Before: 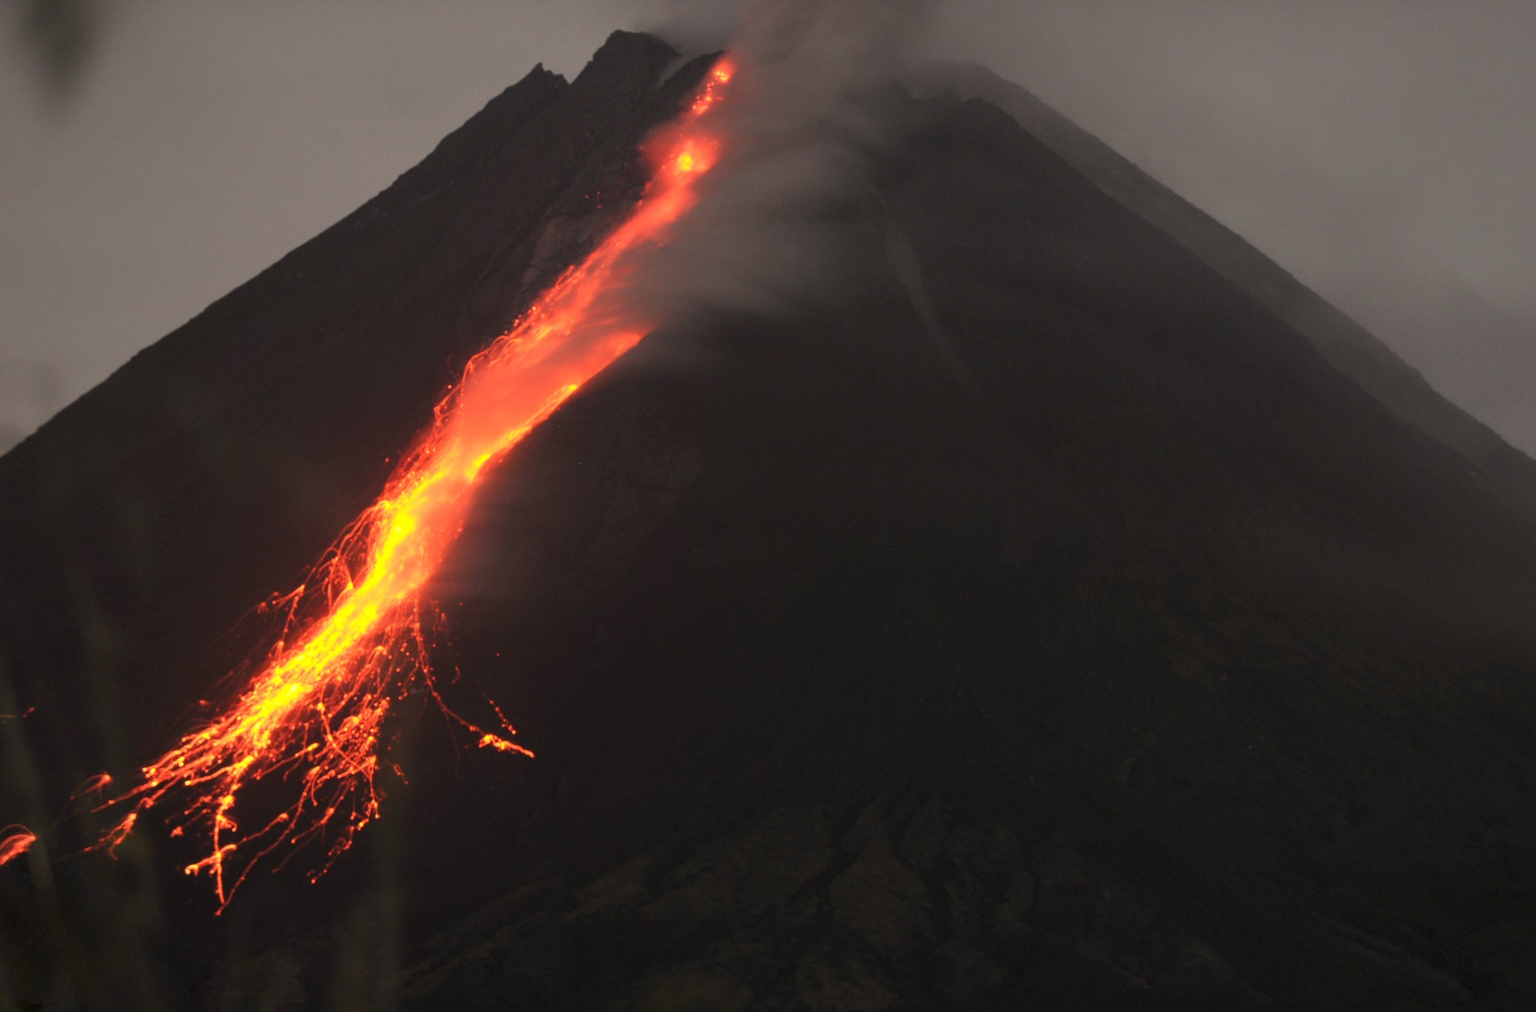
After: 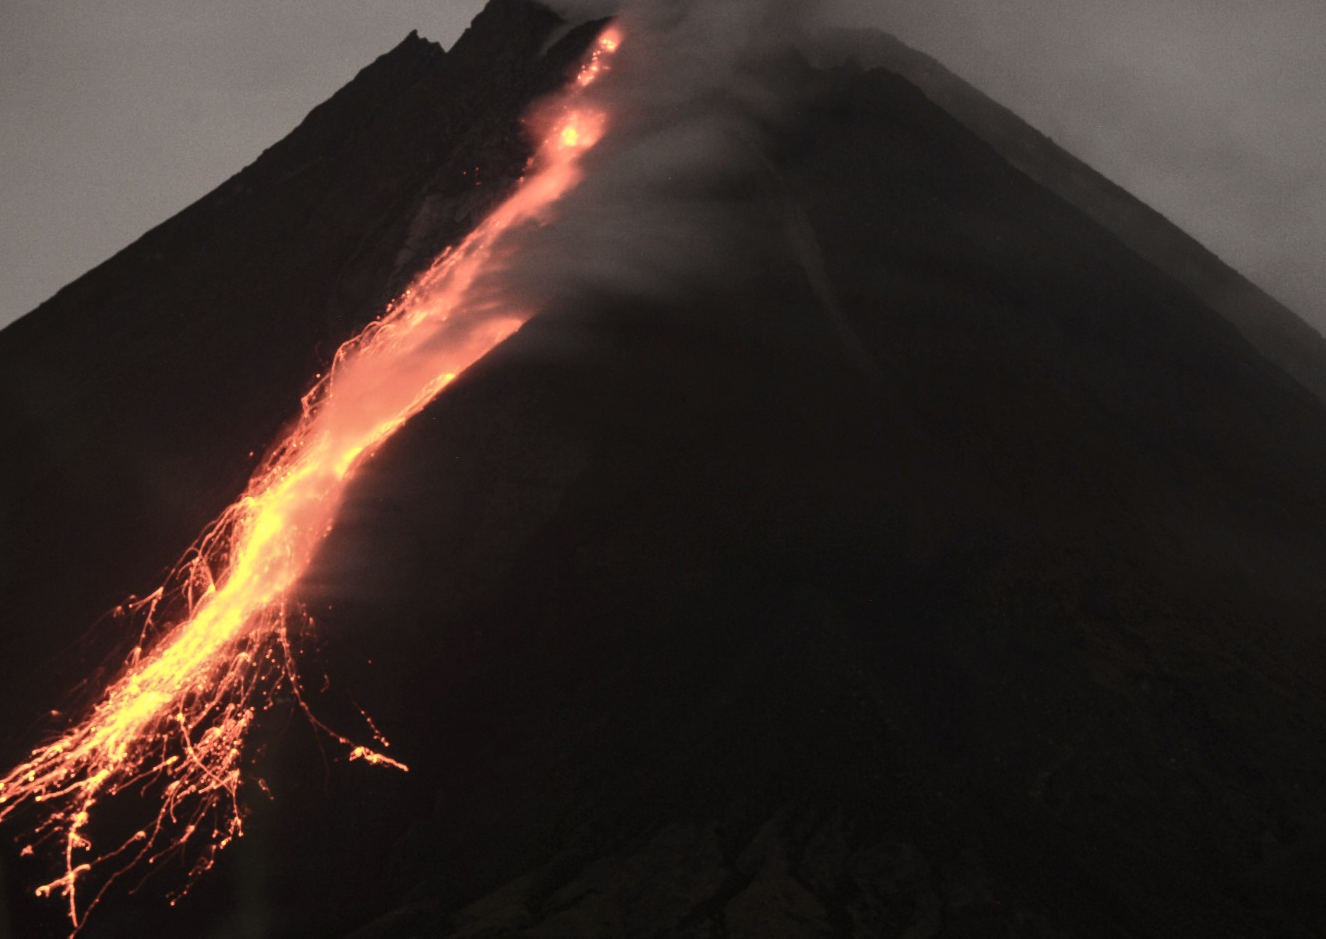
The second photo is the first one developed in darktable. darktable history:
local contrast: on, module defaults
crop: left 9.929%, top 3.475%, right 9.188%, bottom 9.529%
contrast brightness saturation: contrast 0.25, saturation -0.31
